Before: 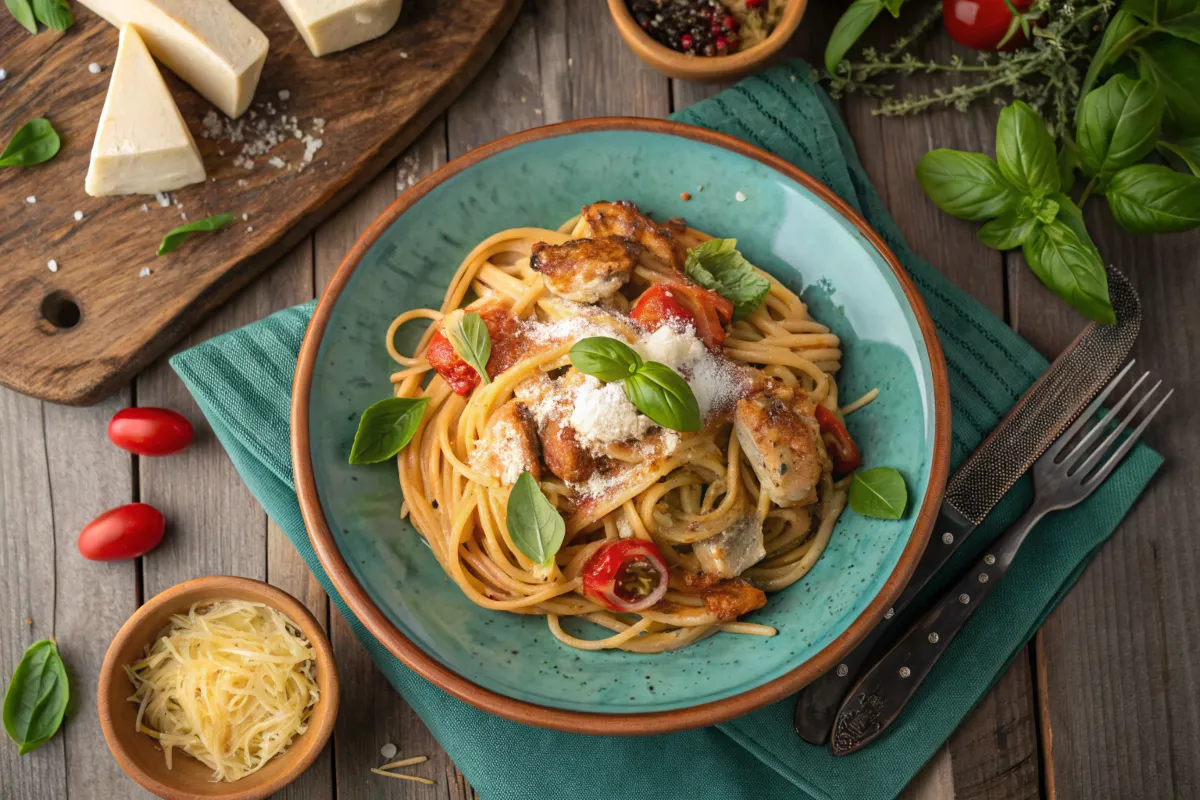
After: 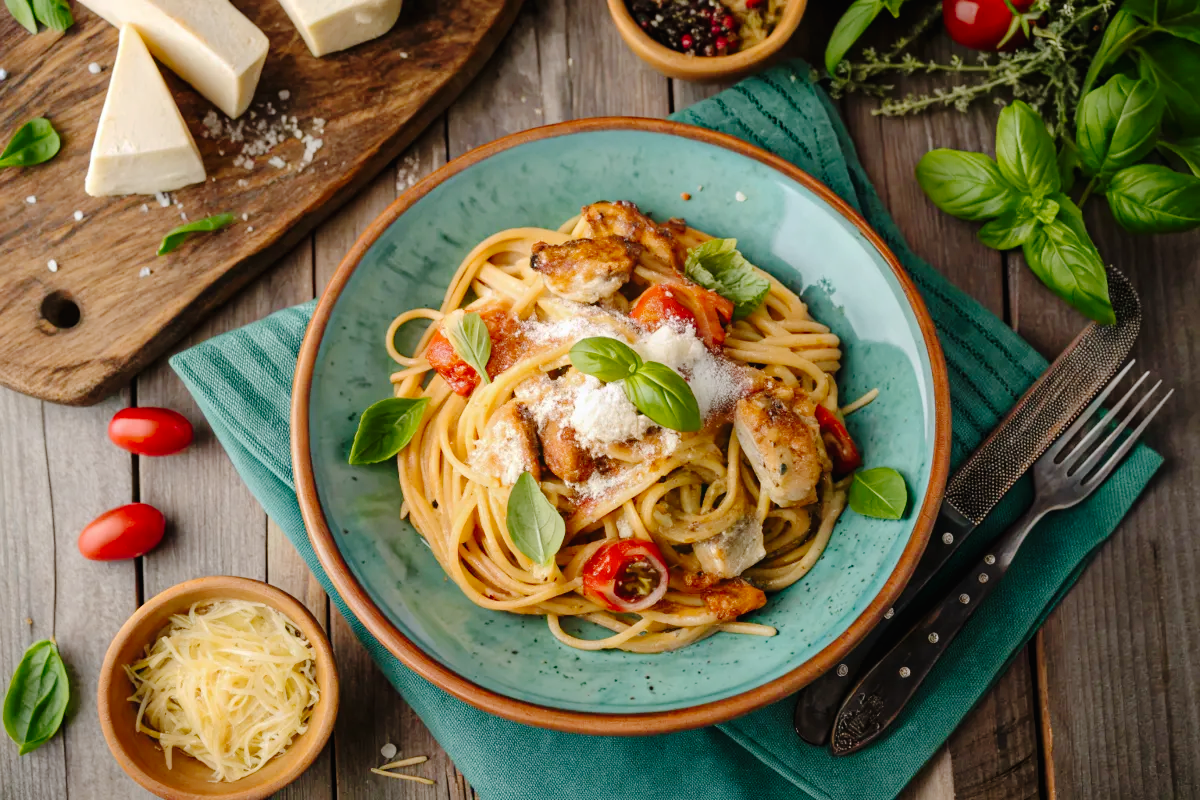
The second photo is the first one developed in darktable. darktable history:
tone equalizer: on, module defaults
tone curve: curves: ch0 [(0, 0) (0.003, 0.011) (0.011, 0.012) (0.025, 0.013) (0.044, 0.023) (0.069, 0.04) (0.1, 0.06) (0.136, 0.094) (0.177, 0.145) (0.224, 0.213) (0.277, 0.301) (0.335, 0.389) (0.399, 0.473) (0.468, 0.554) (0.543, 0.627) (0.623, 0.694) (0.709, 0.763) (0.801, 0.83) (0.898, 0.906) (1, 1)], preserve colors none
